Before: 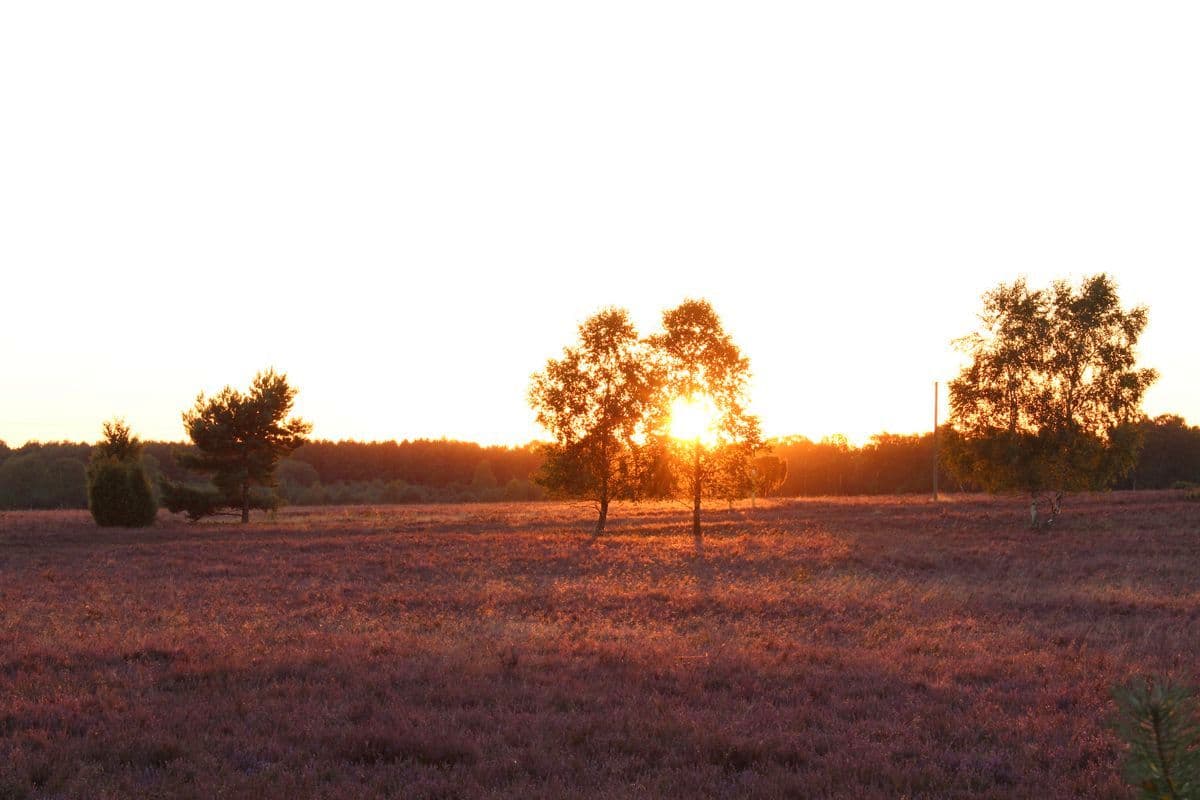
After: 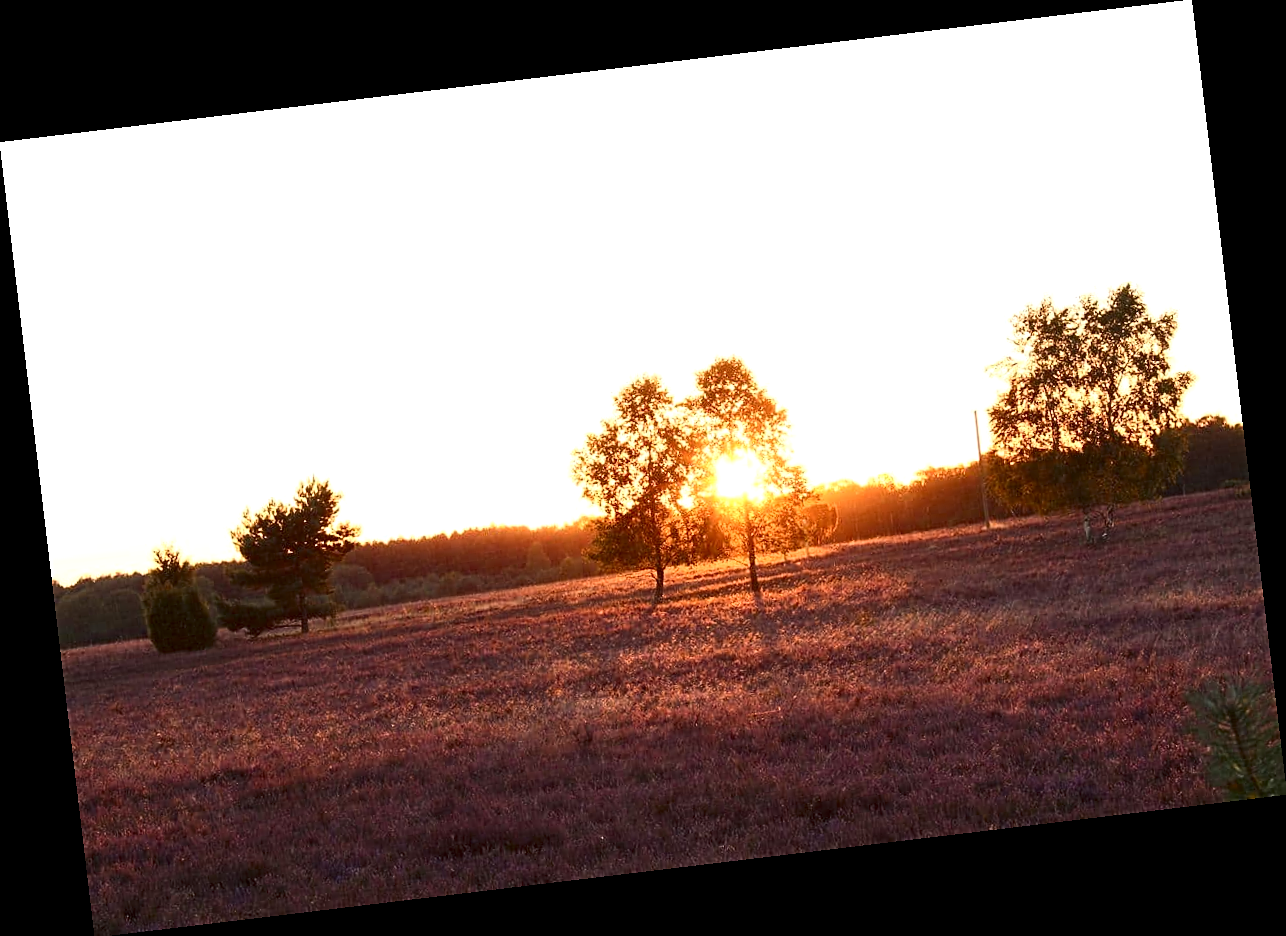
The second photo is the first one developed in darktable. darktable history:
exposure: black level correction 0.001, exposure 0.3 EV, compensate highlight preservation false
rotate and perspective: rotation -6.83°, automatic cropping off
contrast brightness saturation: contrast 0.22
sharpen: on, module defaults
